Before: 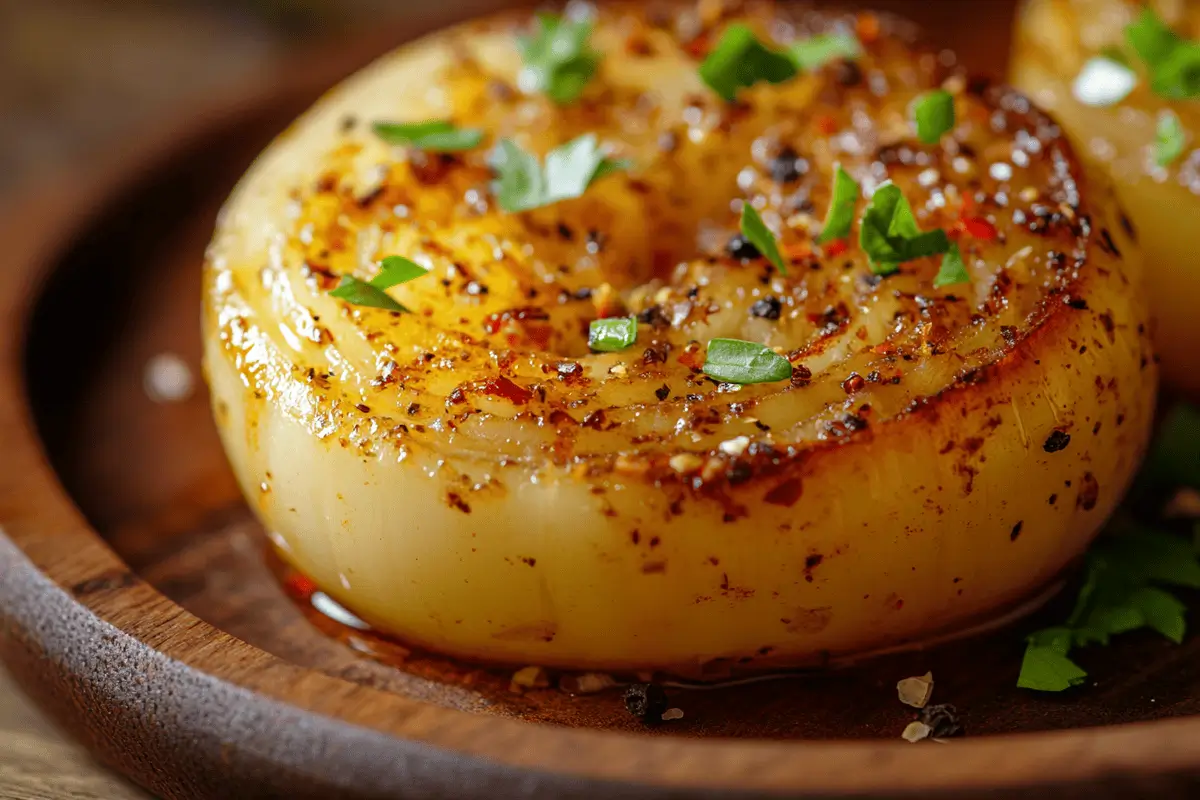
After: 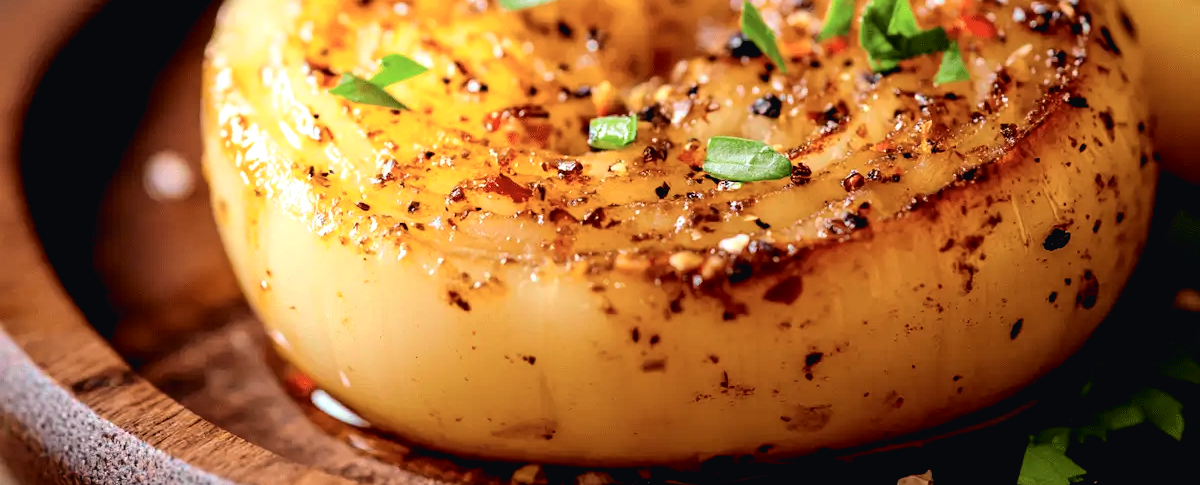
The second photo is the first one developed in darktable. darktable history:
tone curve: curves: ch0 [(0, 0.023) (0.087, 0.065) (0.184, 0.168) (0.45, 0.54) (0.57, 0.683) (0.722, 0.825) (0.877, 0.948) (1, 1)]; ch1 [(0, 0) (0.388, 0.369) (0.44, 0.44) (0.489, 0.481) (0.534, 0.561) (0.657, 0.659) (1, 1)]; ch2 [(0, 0) (0.353, 0.317) (0.408, 0.427) (0.472, 0.46) (0.5, 0.496) (0.537, 0.534) (0.576, 0.592) (0.625, 0.631) (1, 1)], color space Lab, independent channels, preserve colors none
crop and rotate: top 25.357%, bottom 13.942%
rgb levels: levels [[0.01, 0.419, 0.839], [0, 0.5, 1], [0, 0.5, 1]]
